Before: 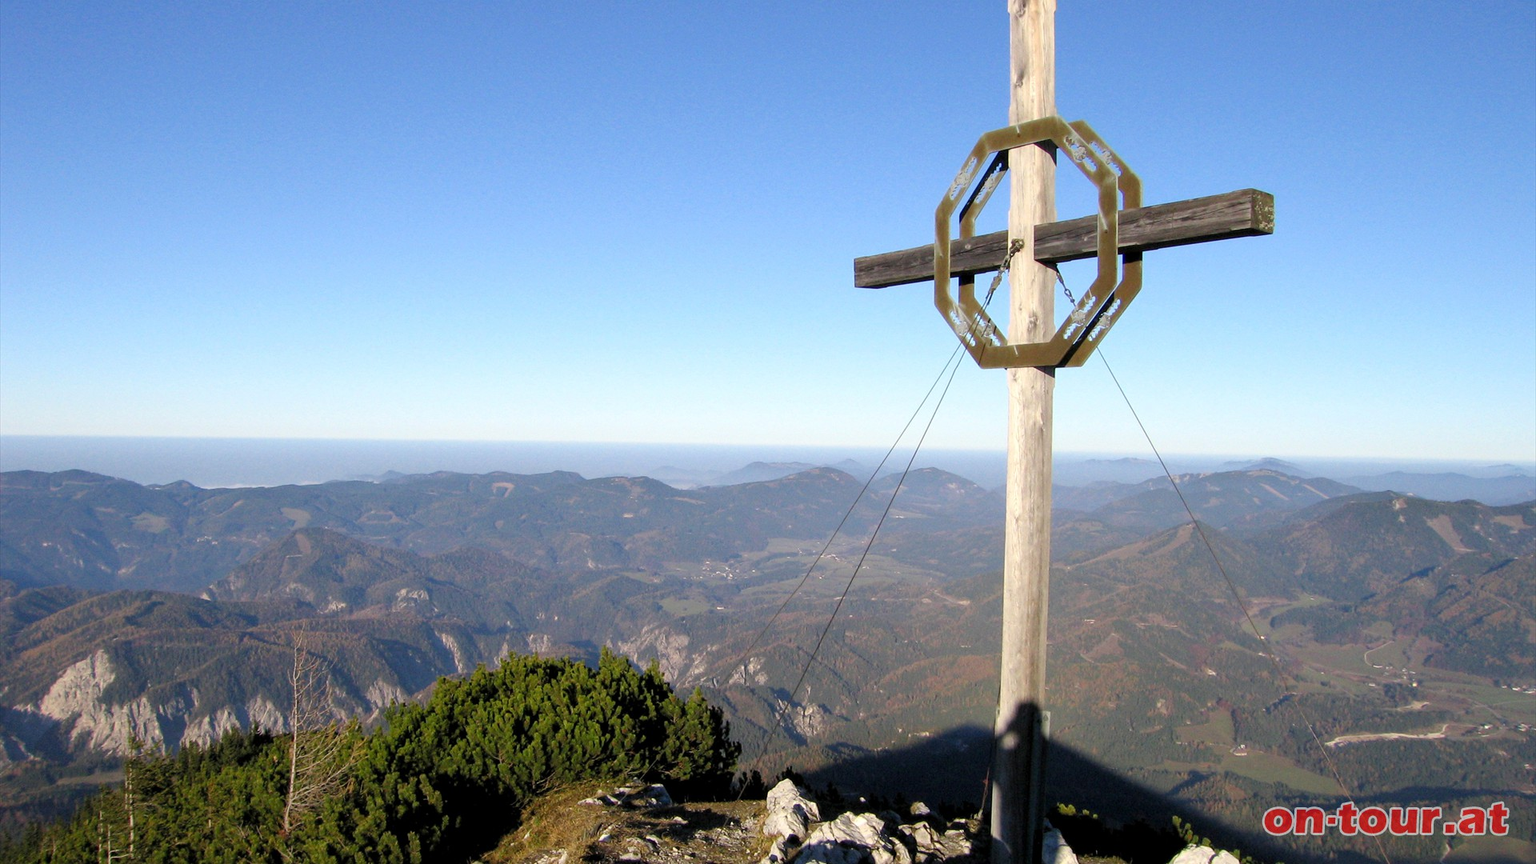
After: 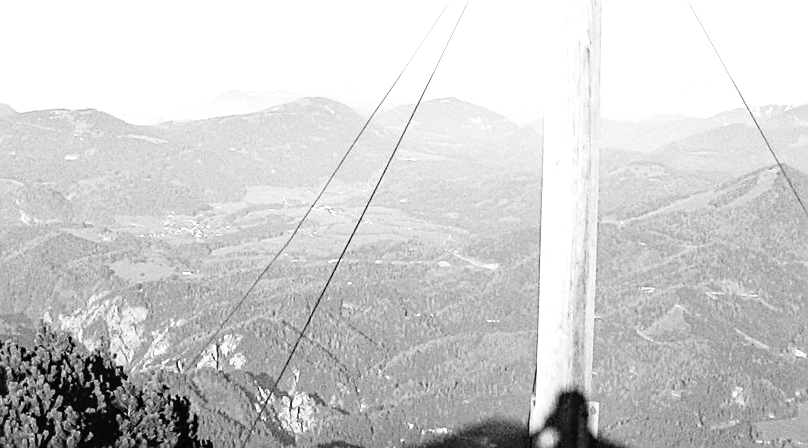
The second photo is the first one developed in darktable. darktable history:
color calibration: output gray [0.25, 0.35, 0.4, 0], illuminant as shot in camera, x 0.358, y 0.373, temperature 4628.91 K
sharpen: on, module defaults
crop: left 37.198%, top 45.173%, right 20.683%, bottom 13.337%
base curve: curves: ch0 [(0, 0) (0.028, 0.03) (0.121, 0.232) (0.46, 0.748) (0.859, 0.968) (1, 1)], preserve colors none
exposure: black level correction 0, exposure 0.949 EV, compensate highlight preservation false
haze removal: strength 0.296, distance 0.252, adaptive false
local contrast: detail 116%
